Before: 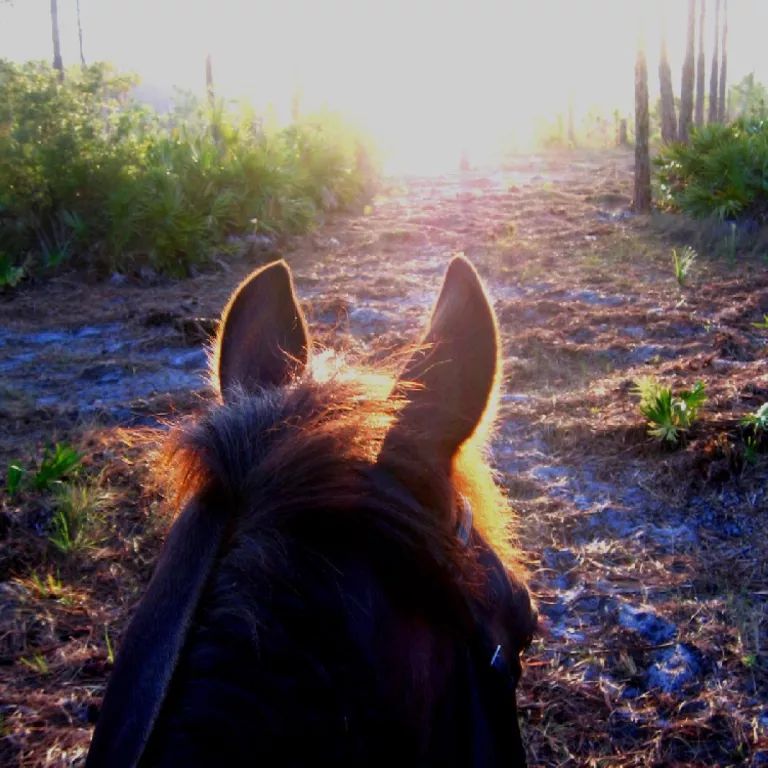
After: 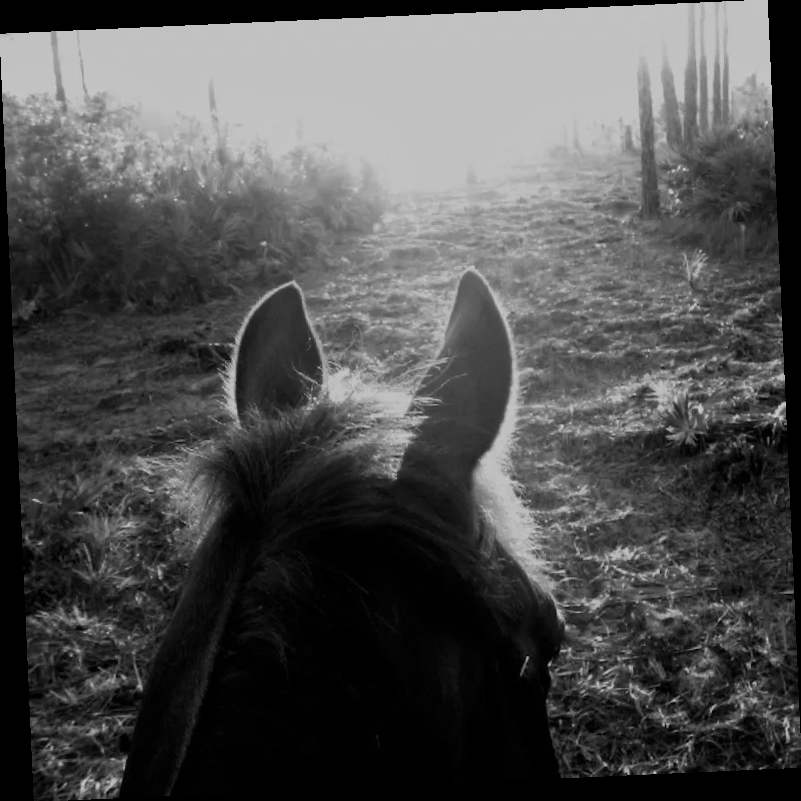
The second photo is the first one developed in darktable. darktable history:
rotate and perspective: rotation -2.56°, automatic cropping off
monochrome: a -74.22, b 78.2
